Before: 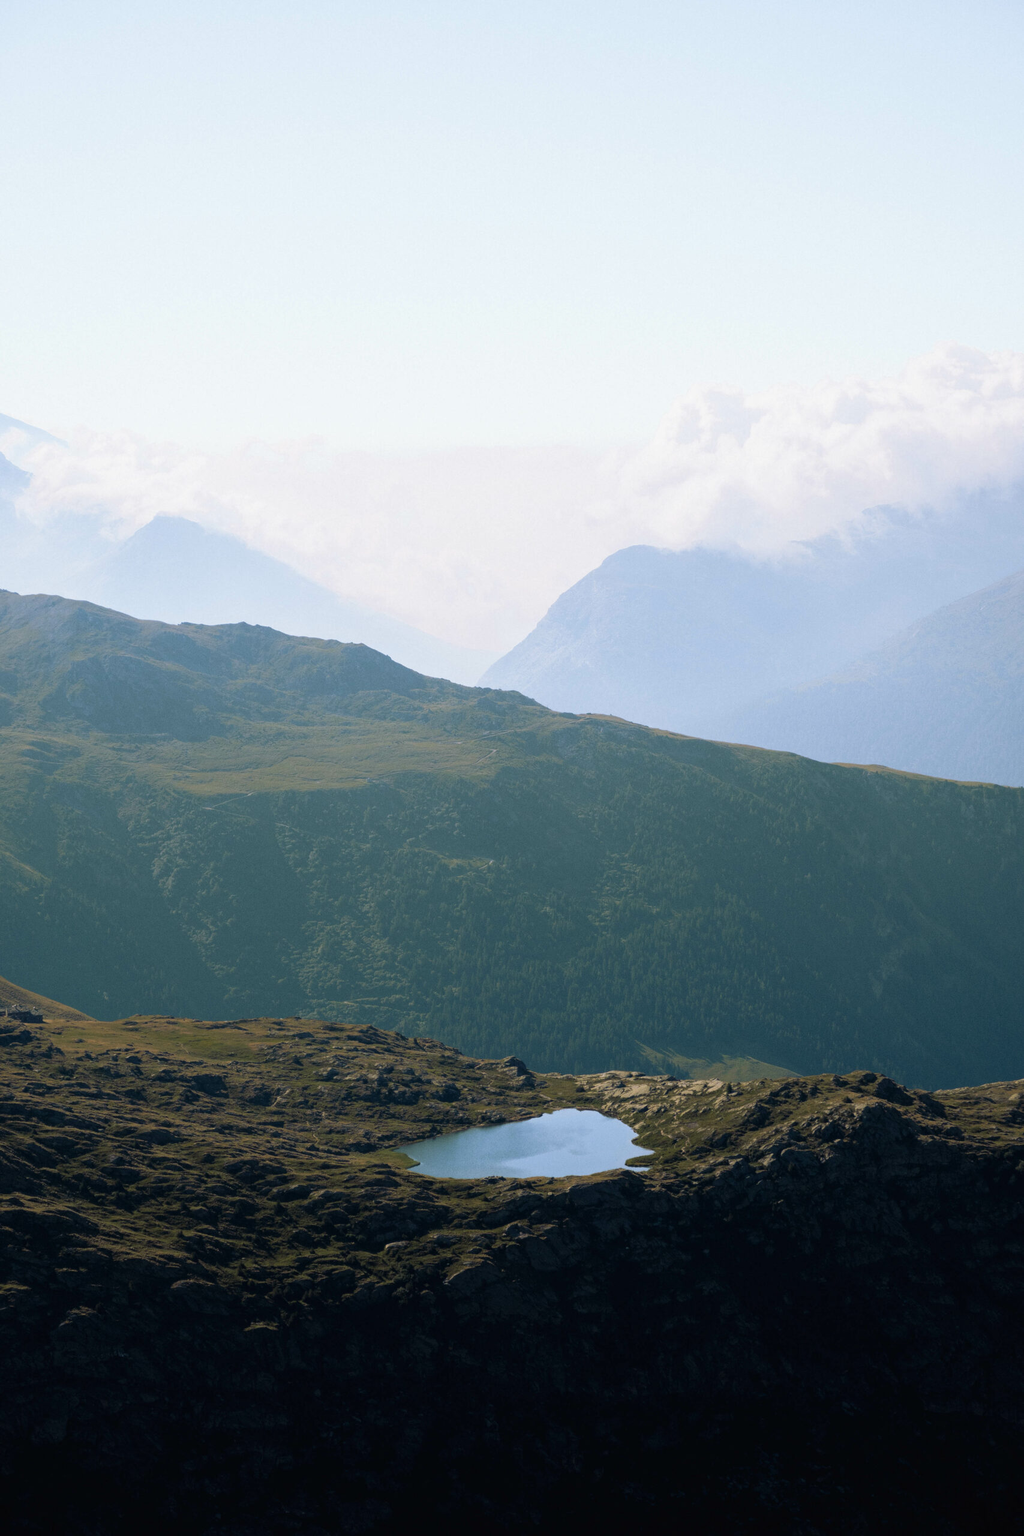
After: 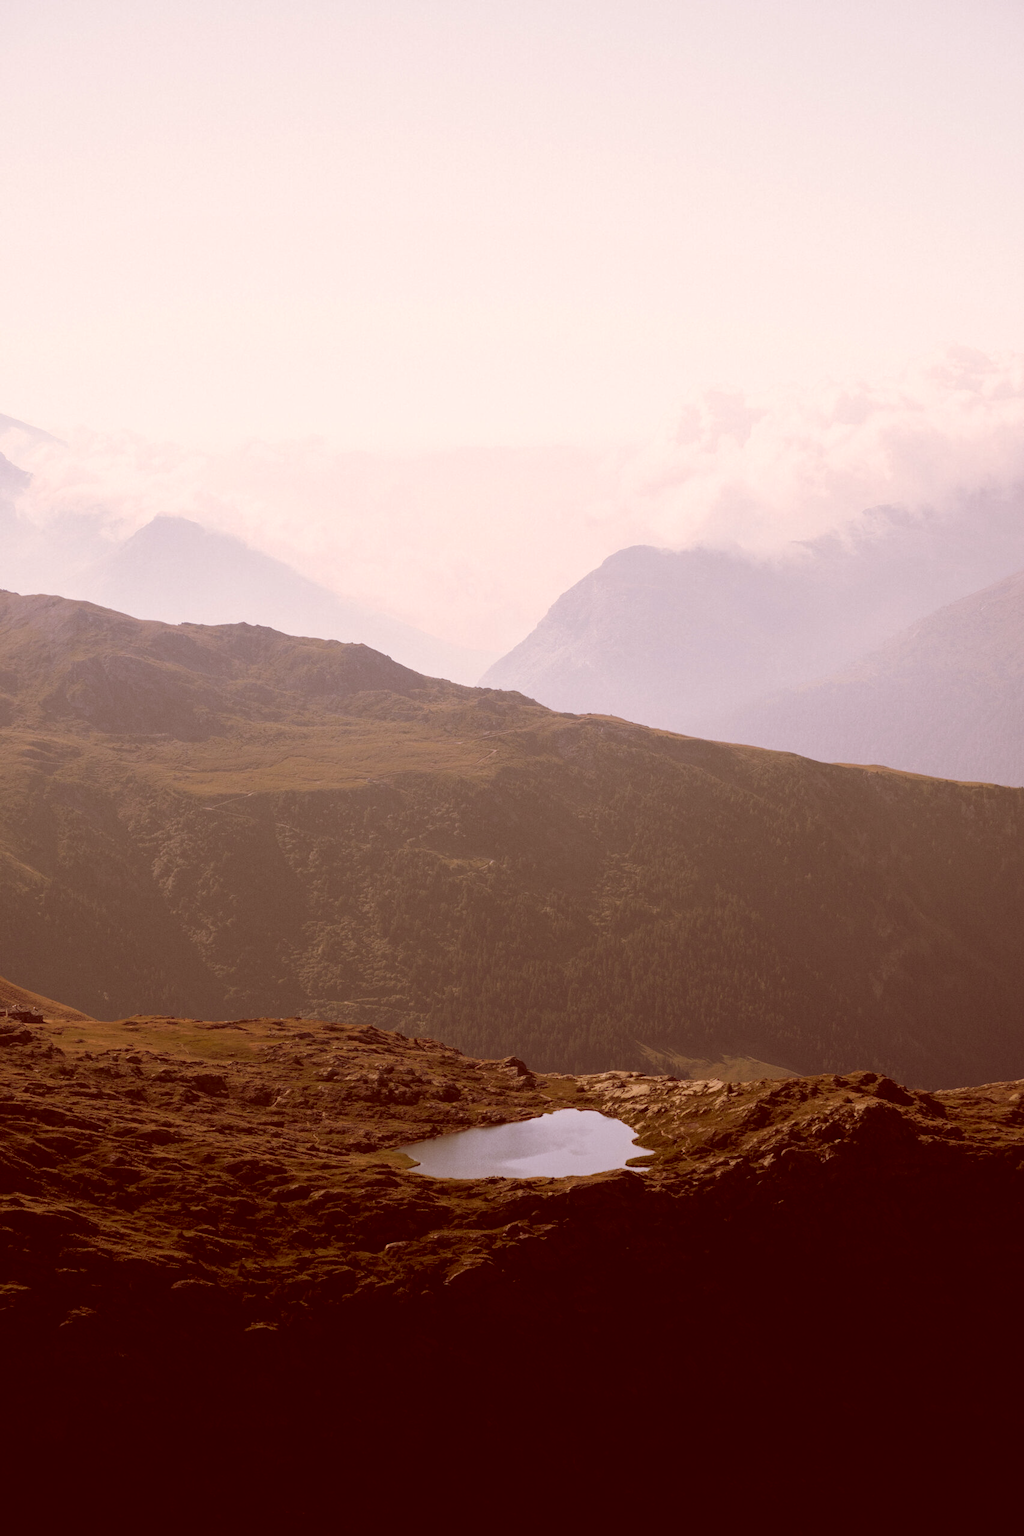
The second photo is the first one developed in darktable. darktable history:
color correction: highlights a* 9.43, highlights b* 8.53, shadows a* 39.28, shadows b* 39.7, saturation 0.766
